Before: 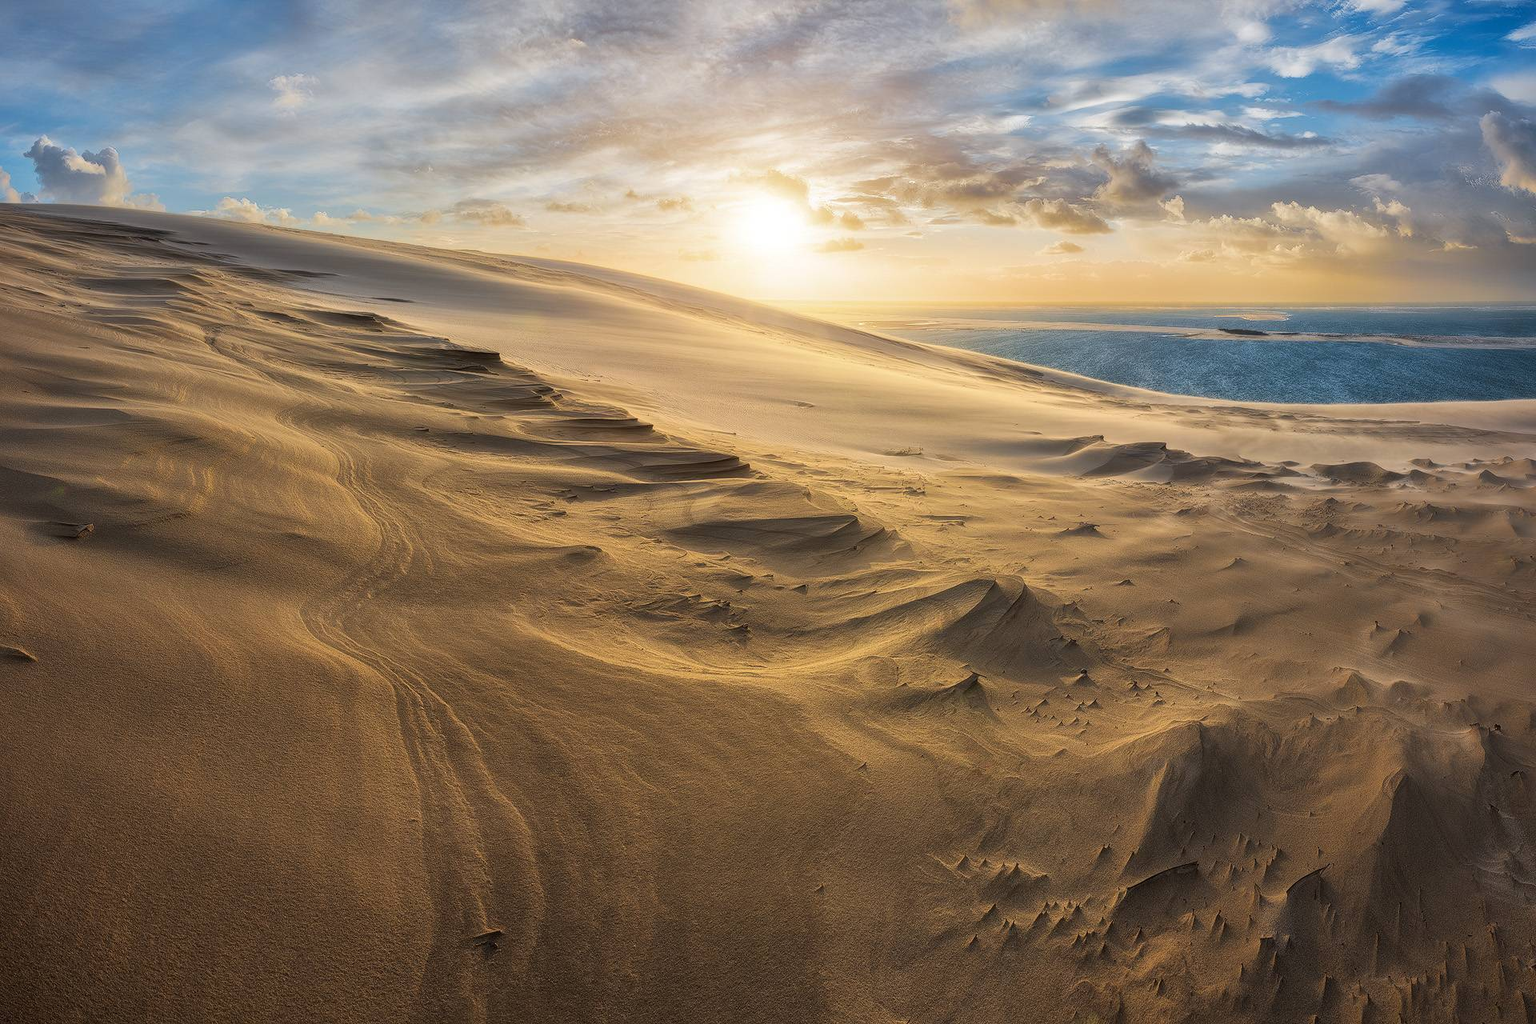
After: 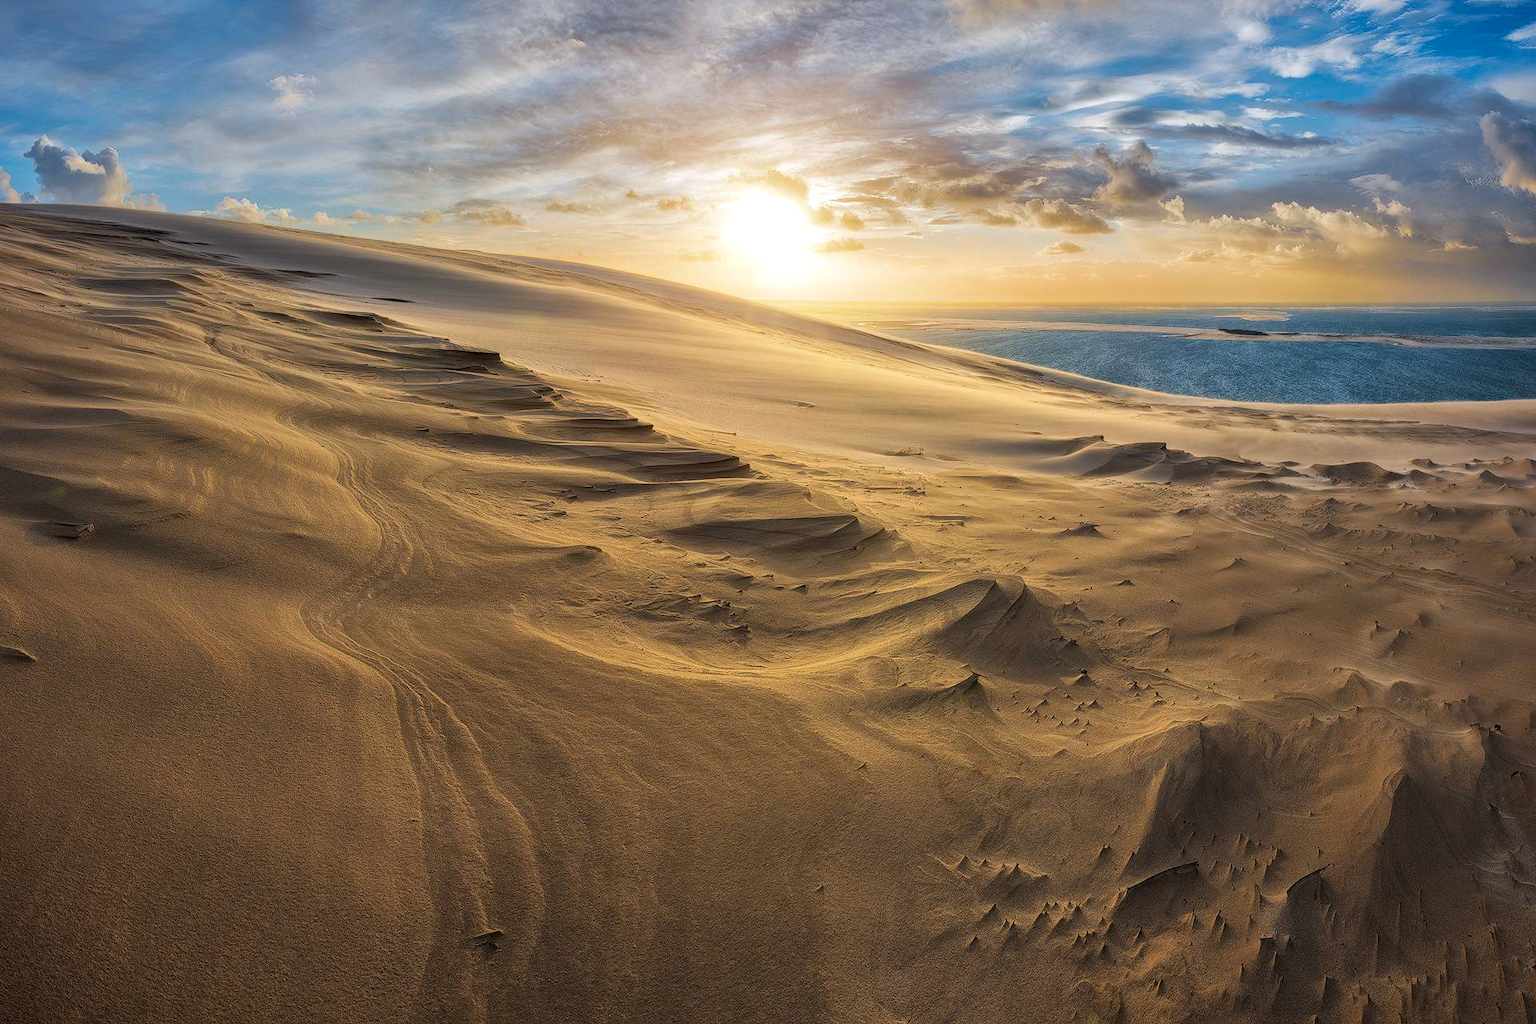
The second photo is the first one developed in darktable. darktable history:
haze removal: strength 0.278, distance 0.246, compatibility mode true, adaptive false
